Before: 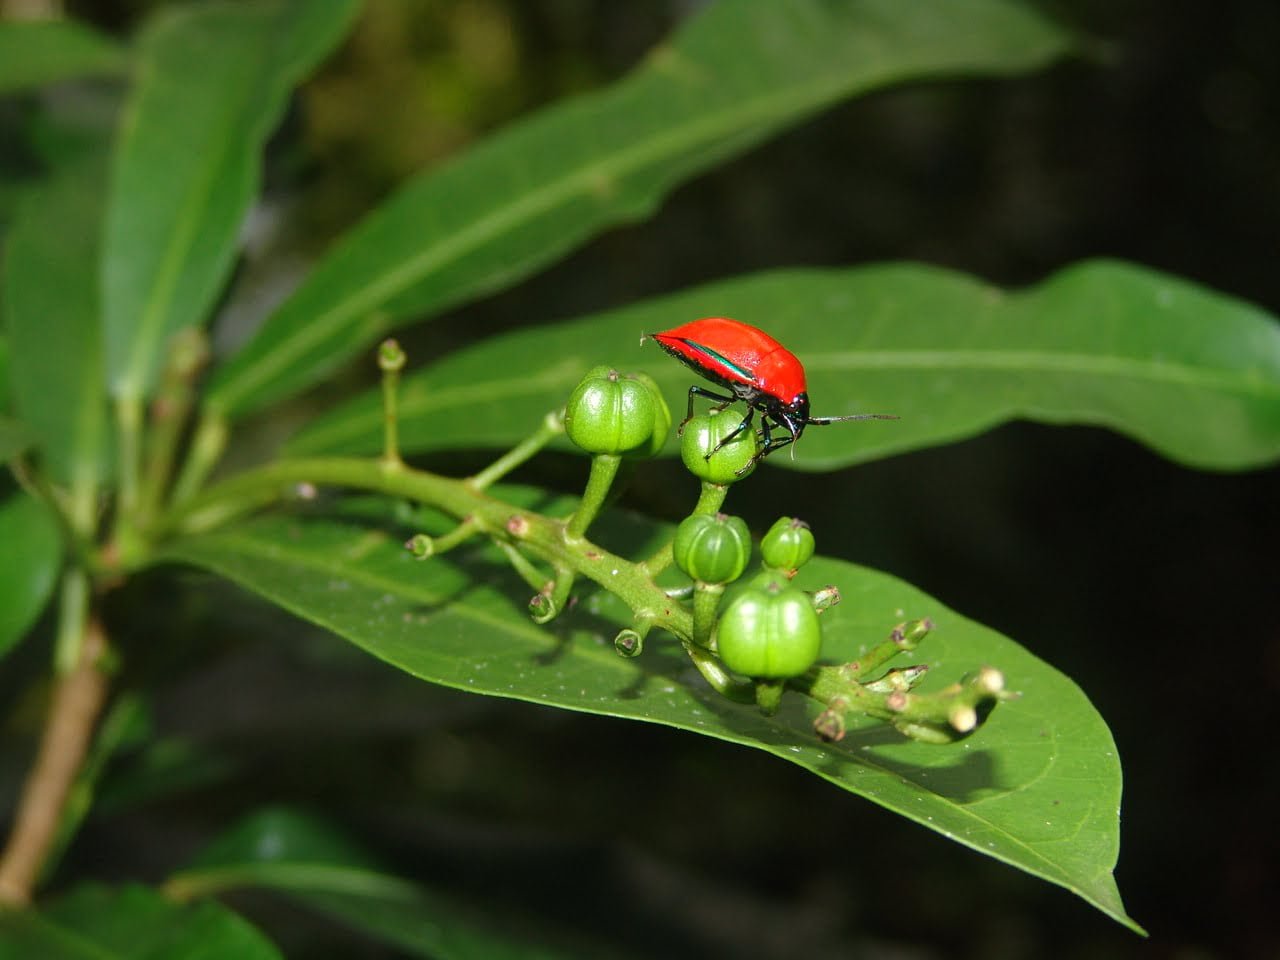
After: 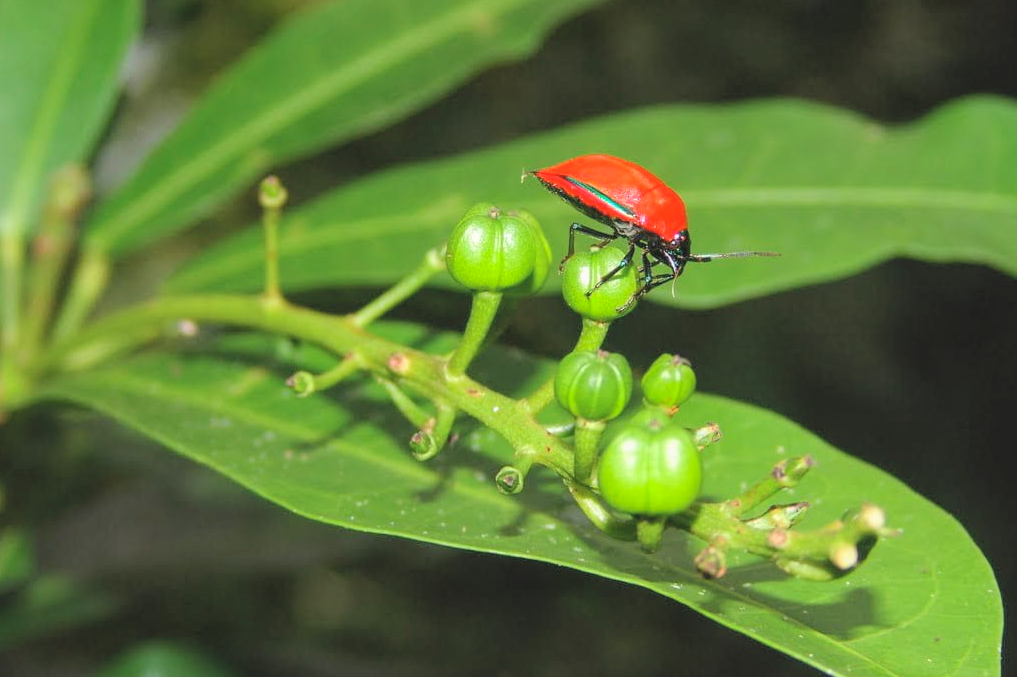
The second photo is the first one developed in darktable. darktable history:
crop: left 9.365%, top 17.067%, right 11.18%, bottom 12.355%
local contrast: detail 109%
contrast brightness saturation: contrast 0.096, brightness 0.312, saturation 0.135
